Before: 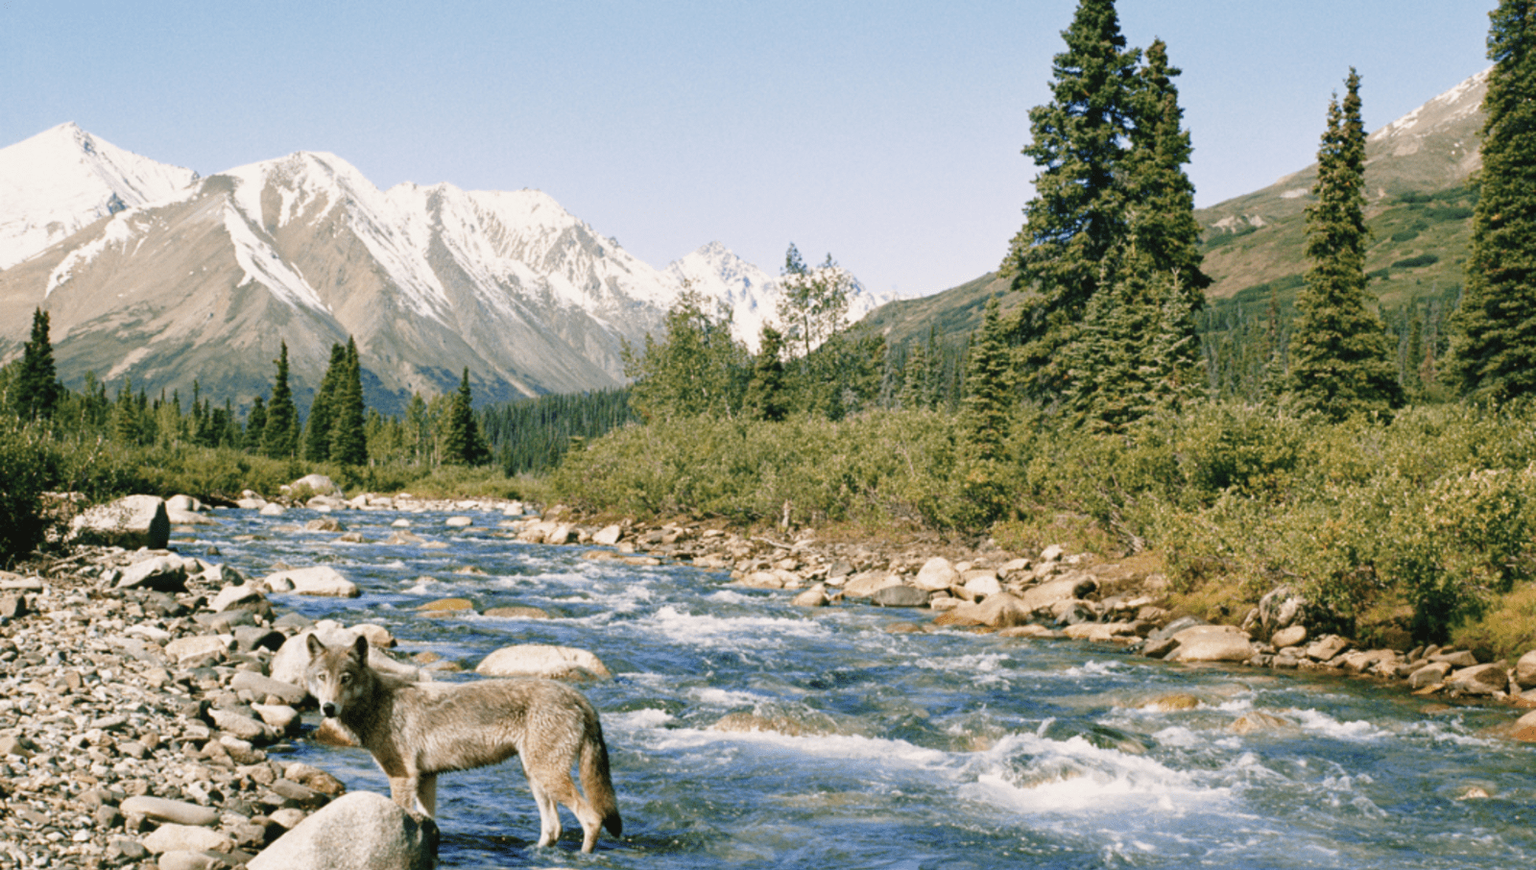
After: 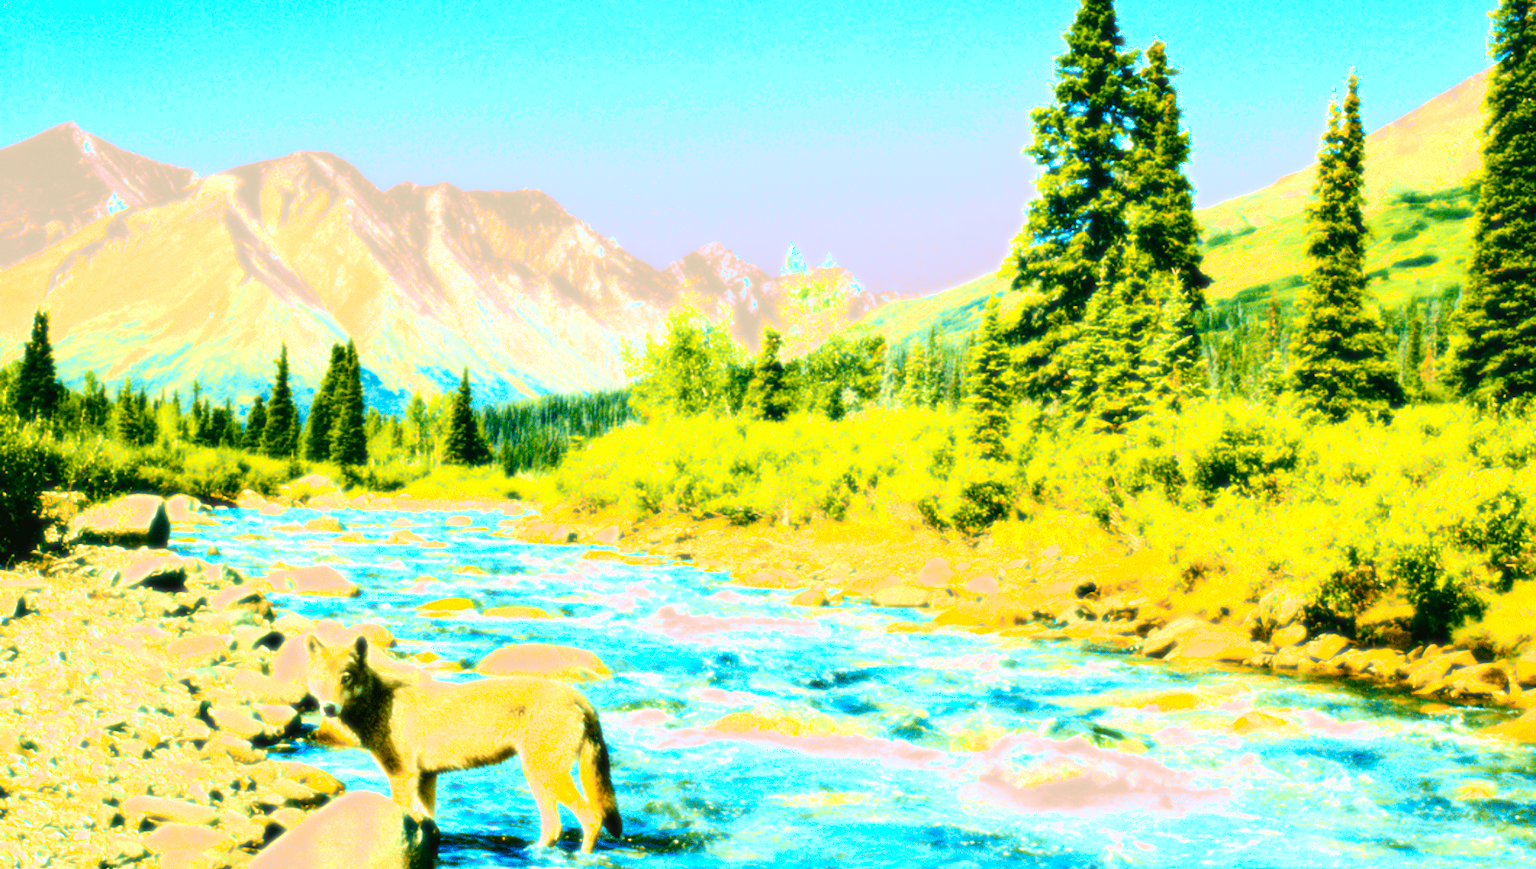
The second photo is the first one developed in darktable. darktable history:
color balance rgb: linear chroma grading › global chroma 20%, perceptual saturation grading › global saturation 65%, perceptual saturation grading › highlights 50%, perceptual saturation grading › shadows 30%, perceptual brilliance grading › global brilliance 12%, perceptual brilliance grading › highlights 15%, global vibrance 20%
tone equalizer: -8 EV -0.75 EV, -7 EV -0.7 EV, -6 EV -0.6 EV, -5 EV -0.4 EV, -3 EV 0.4 EV, -2 EV 0.6 EV, -1 EV 0.7 EV, +0 EV 0.75 EV, edges refinement/feathering 500, mask exposure compensation -1.57 EV, preserve details no
tone curve: curves: ch0 [(0, 0) (0.051, 0.047) (0.102, 0.099) (0.228, 0.262) (0.446, 0.527) (0.695, 0.778) (0.908, 0.946) (1, 1)]; ch1 [(0, 0) (0.339, 0.298) (0.402, 0.363) (0.453, 0.413) (0.485, 0.469) (0.494, 0.493) (0.504, 0.501) (0.525, 0.533) (0.563, 0.591) (0.597, 0.631) (1, 1)]; ch2 [(0, 0) (0.48, 0.48) (0.504, 0.5) (0.539, 0.554) (0.59, 0.628) (0.642, 0.682) (0.824, 0.815) (1, 1)], color space Lab, independent channels, preserve colors none
bloom: size 0%, threshold 54.82%, strength 8.31%
